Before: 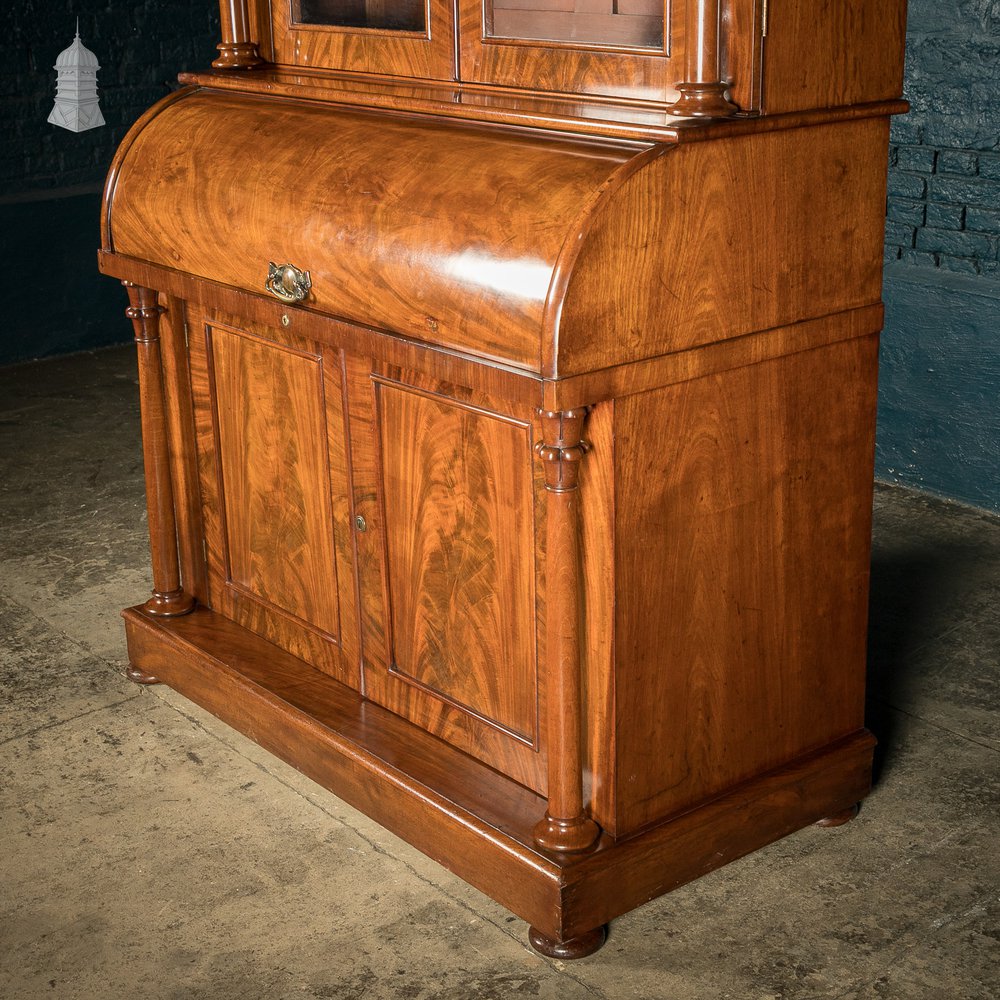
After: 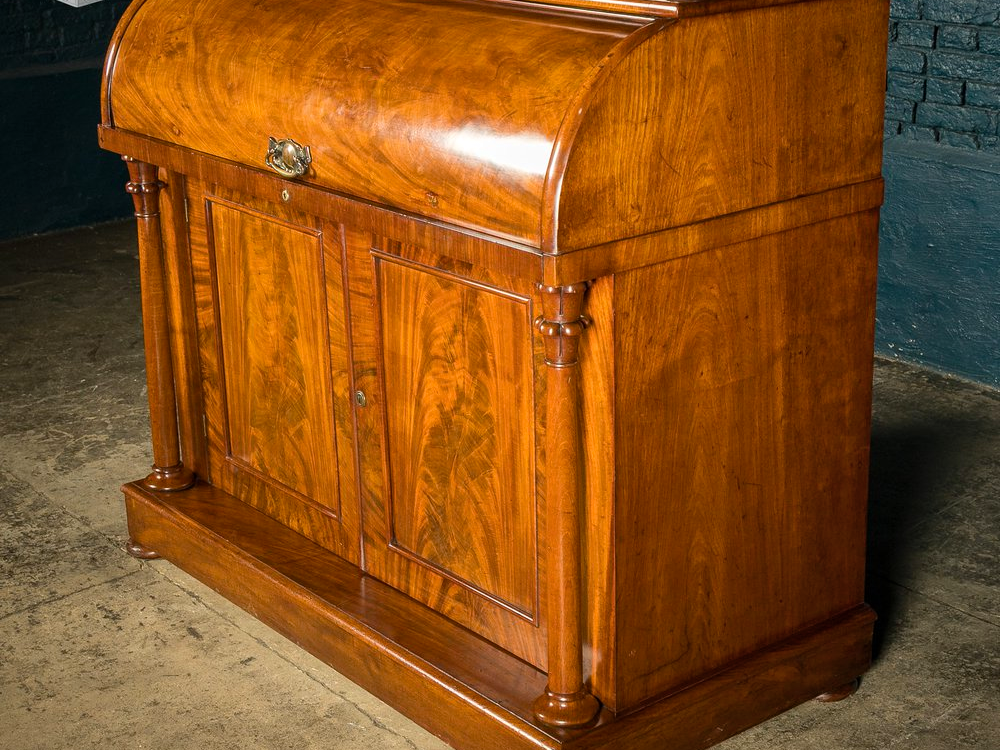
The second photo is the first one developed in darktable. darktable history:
crop and rotate: top 12.566%, bottom 12.432%
shadows and highlights: shadows 31.31, highlights -0.08, soften with gaussian
color balance rgb: perceptual saturation grading › global saturation 19.496%, global vibrance 5.046%, contrast 3.505%
